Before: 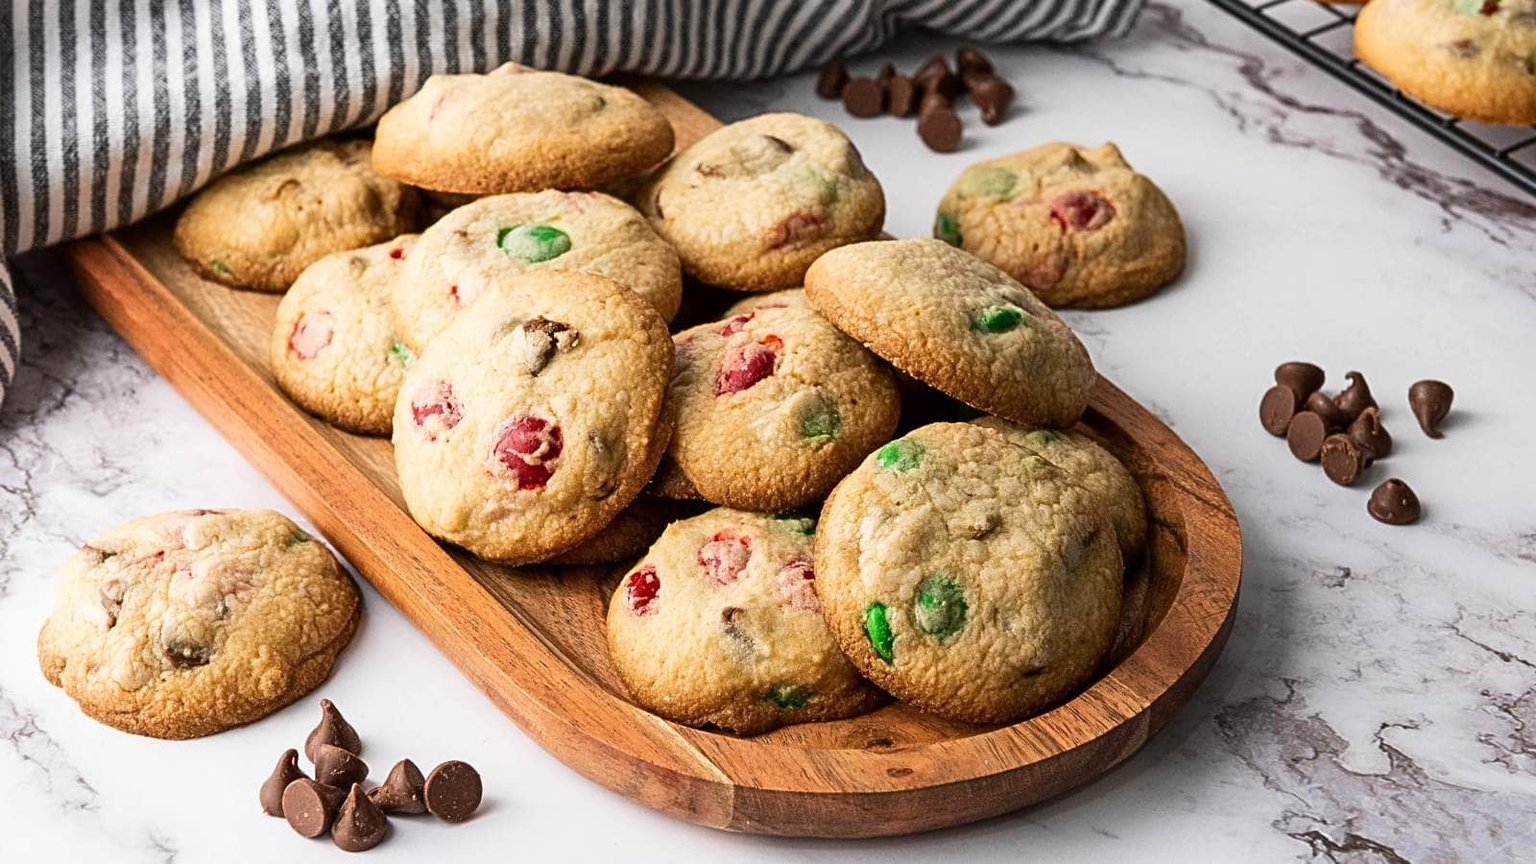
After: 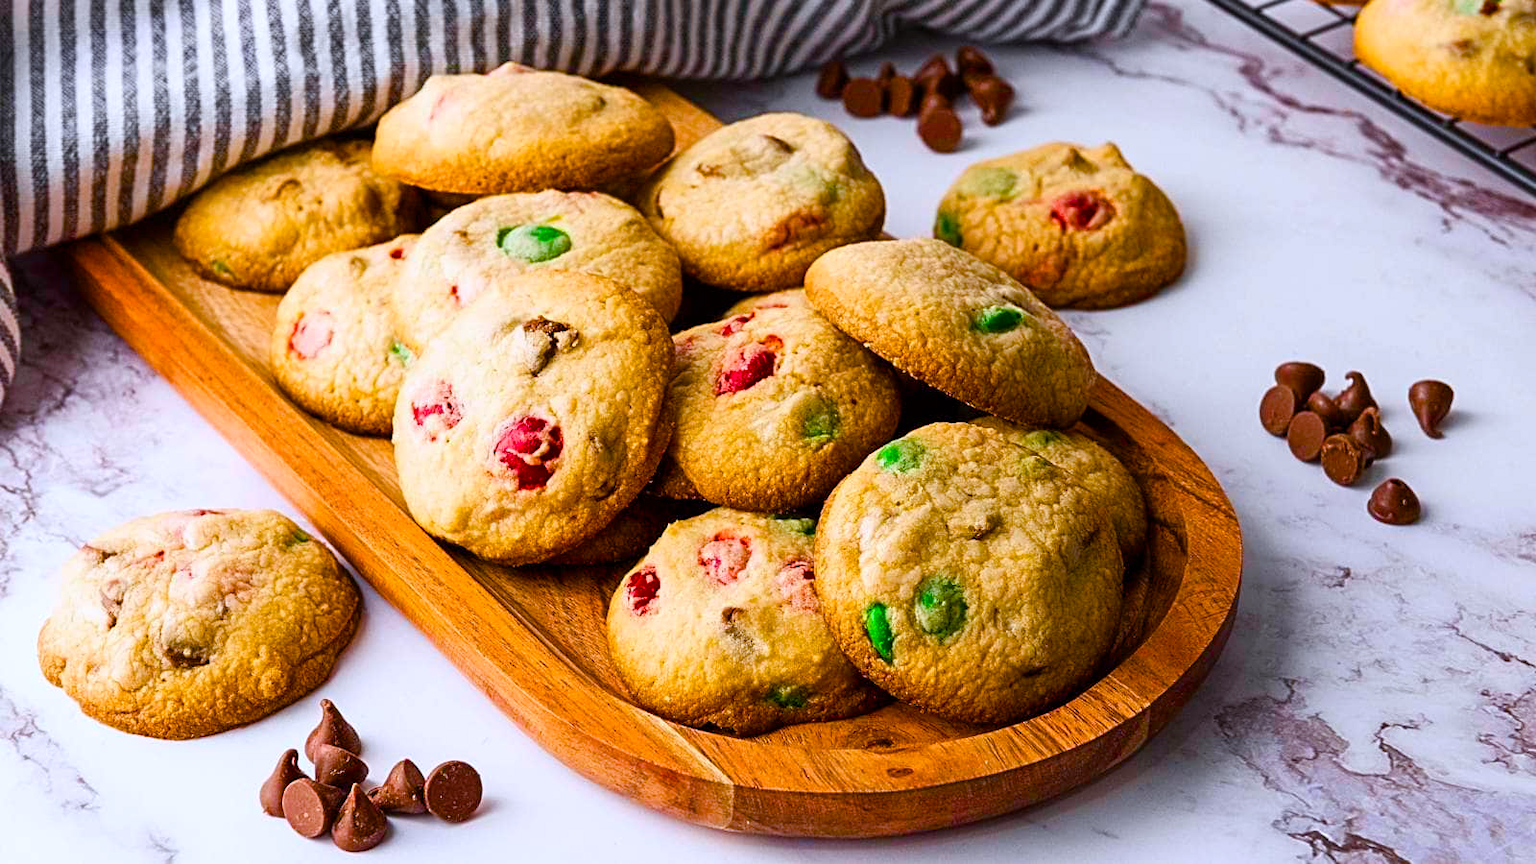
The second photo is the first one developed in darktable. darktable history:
color balance rgb: power › chroma 0.307%, power › hue 22.32°, linear chroma grading › global chroma 42.492%, perceptual saturation grading › global saturation 23.902%, perceptual saturation grading › highlights -24.077%, perceptual saturation grading › mid-tones 23.881%, perceptual saturation grading › shadows 40.685%, global vibrance 14.573%
color calibration: illuminant as shot in camera, x 0.358, y 0.373, temperature 4628.91 K
